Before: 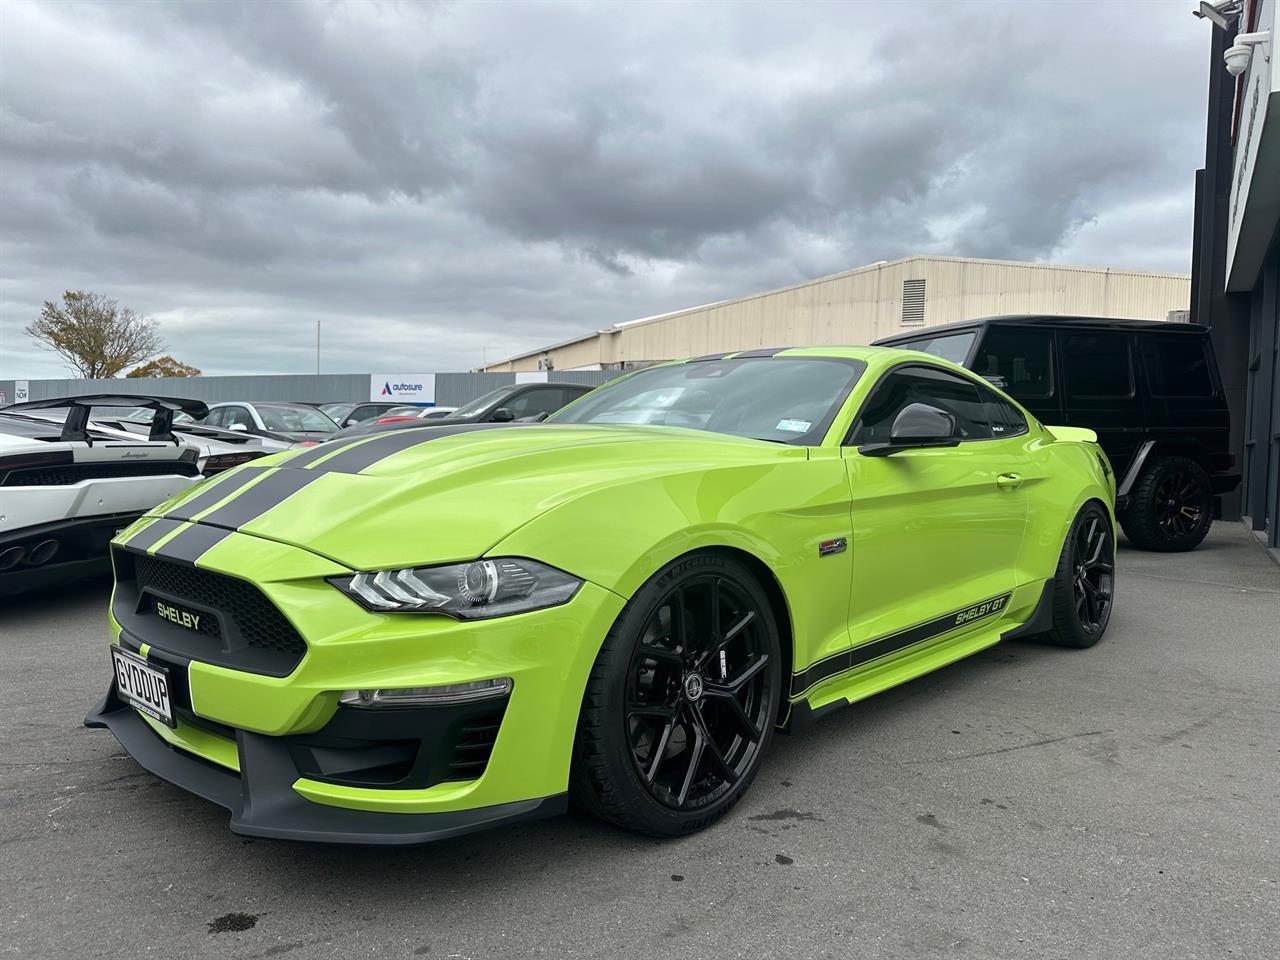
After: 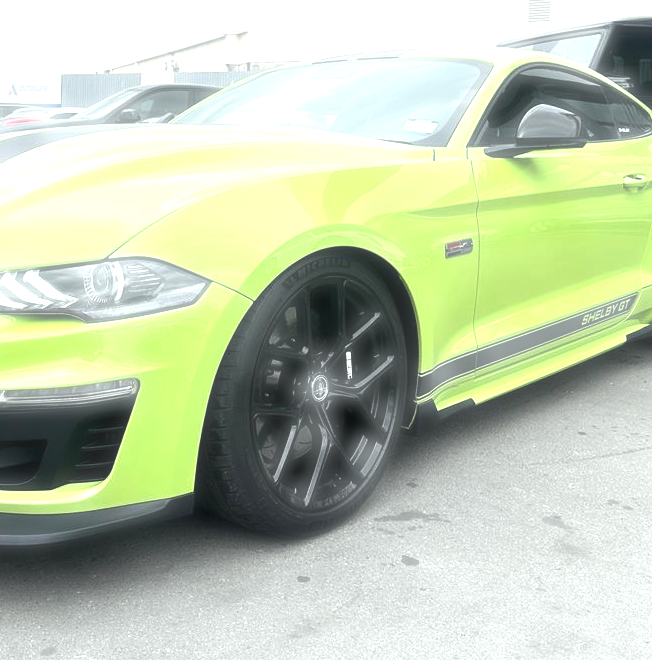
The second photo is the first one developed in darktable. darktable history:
haze removal: strength -0.9, distance 0.225, compatibility mode true, adaptive false
exposure: black level correction 0, exposure 1.1 EV, compensate exposure bias true, compensate highlight preservation false
crop and rotate: left 29.237%, top 31.152%, right 19.807%
shadows and highlights: shadows 12, white point adjustment 1.2, highlights -0.36, soften with gaussian
